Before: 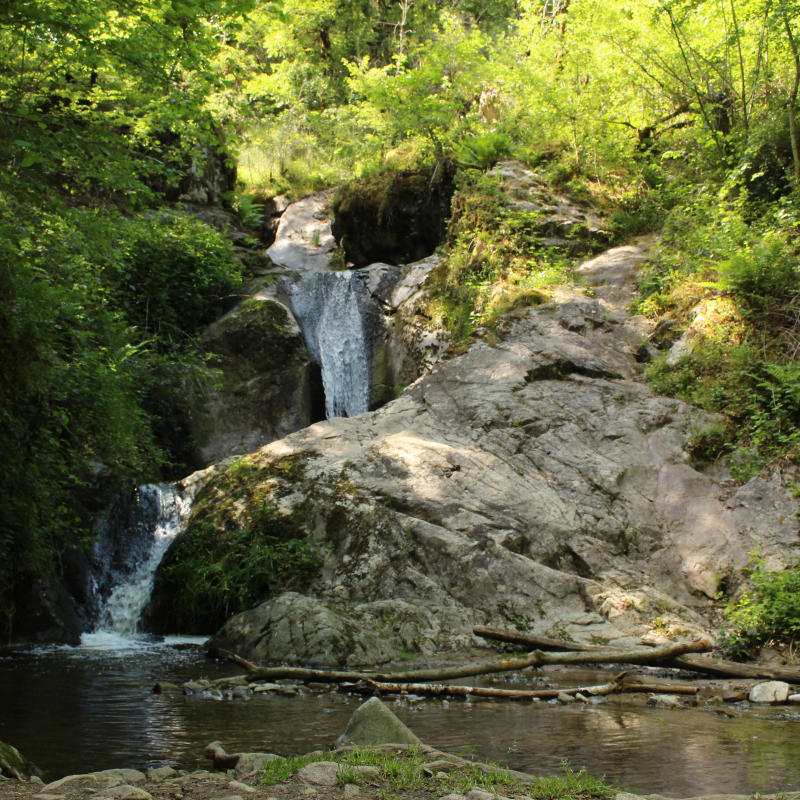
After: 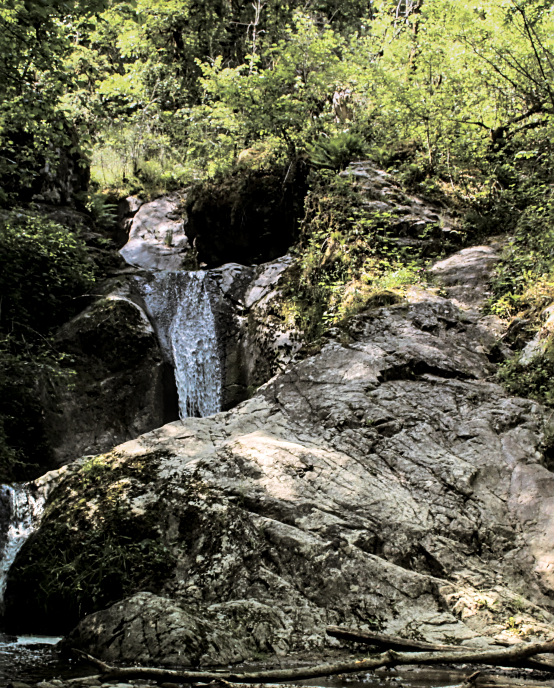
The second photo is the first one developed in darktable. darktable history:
rotate and perspective: automatic cropping off
crop: left 18.479%, right 12.2%, bottom 13.971%
contrast brightness saturation: contrast 0.28
graduated density: hue 238.83°, saturation 50%
split-toning: shadows › hue 46.8°, shadows › saturation 0.17, highlights › hue 316.8°, highlights › saturation 0.27, balance -51.82
local contrast: detail 130%
sharpen: amount 0.6
